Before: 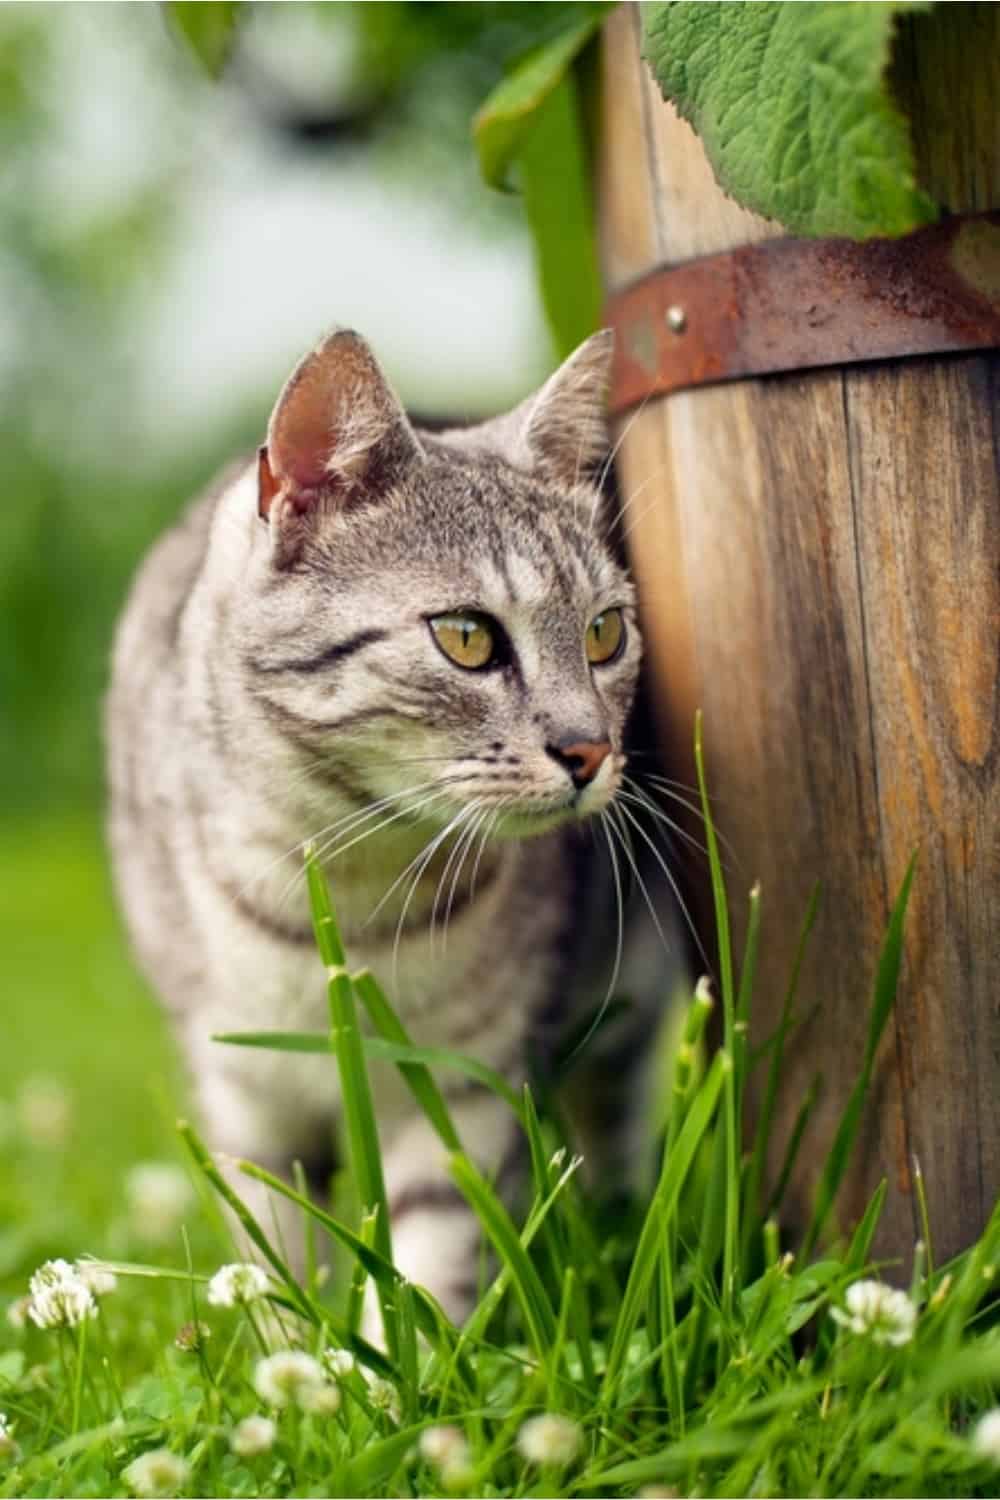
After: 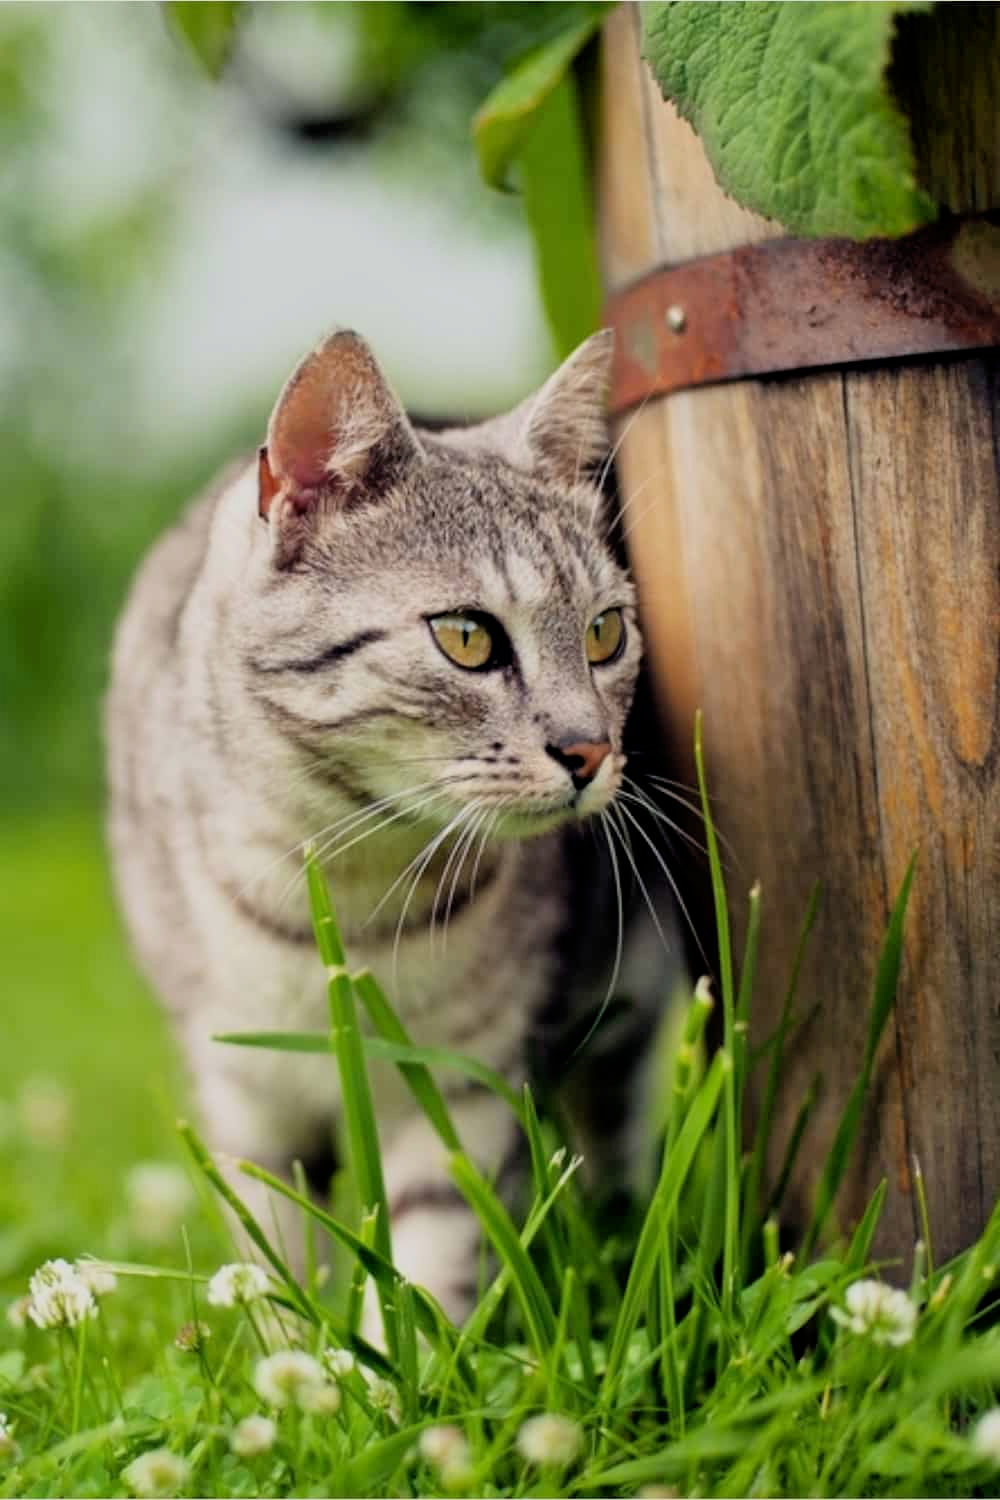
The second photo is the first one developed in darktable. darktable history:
filmic rgb: black relative exposure -7.88 EV, white relative exposure 4.17 EV, hardness 4.08, latitude 51.76%, contrast 1.01, shadows ↔ highlights balance 5.26%, color science v6 (2022)
